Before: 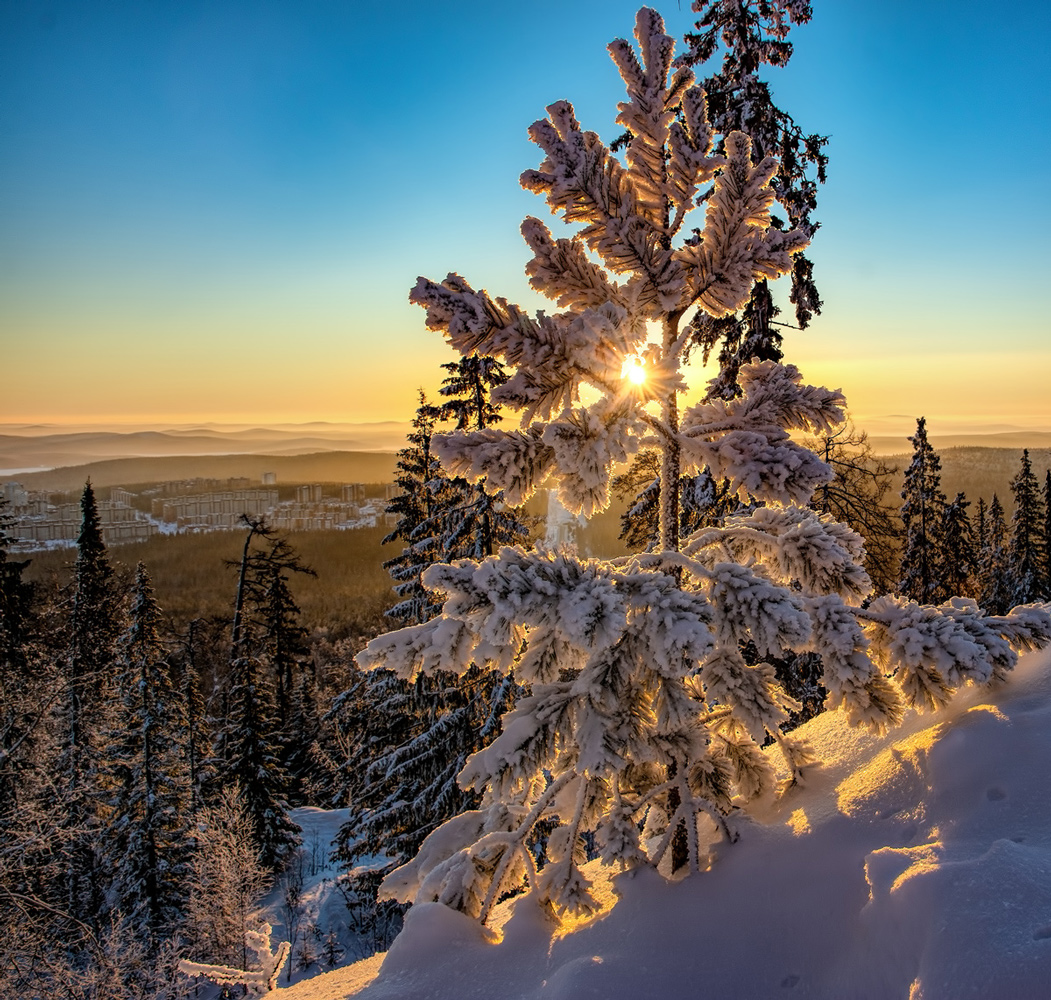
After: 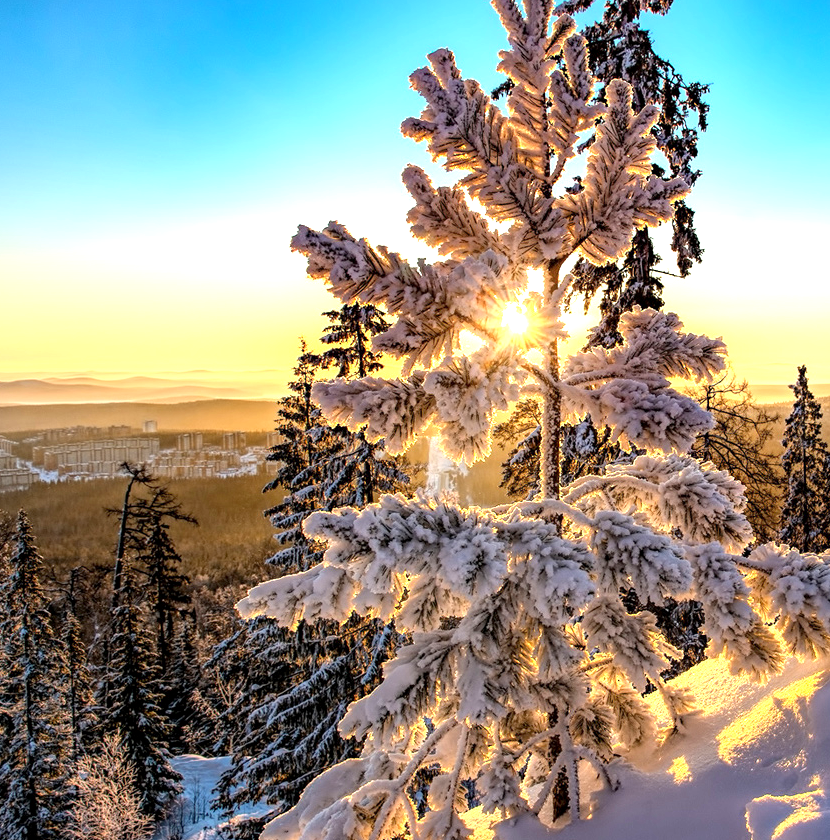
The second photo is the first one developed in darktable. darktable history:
crop: left 11.371%, top 5.233%, right 9.593%, bottom 10.687%
exposure: black level correction 0.001, exposure 1.12 EV, compensate highlight preservation false
